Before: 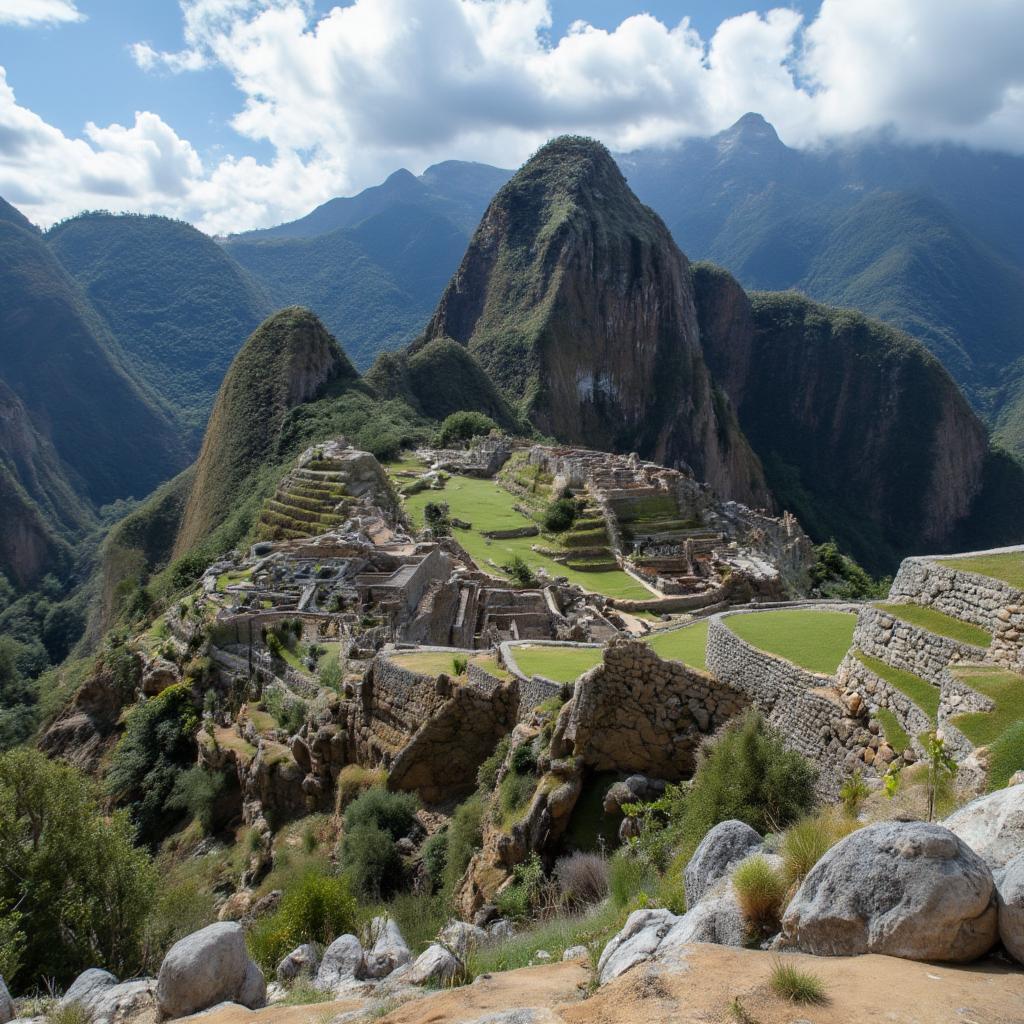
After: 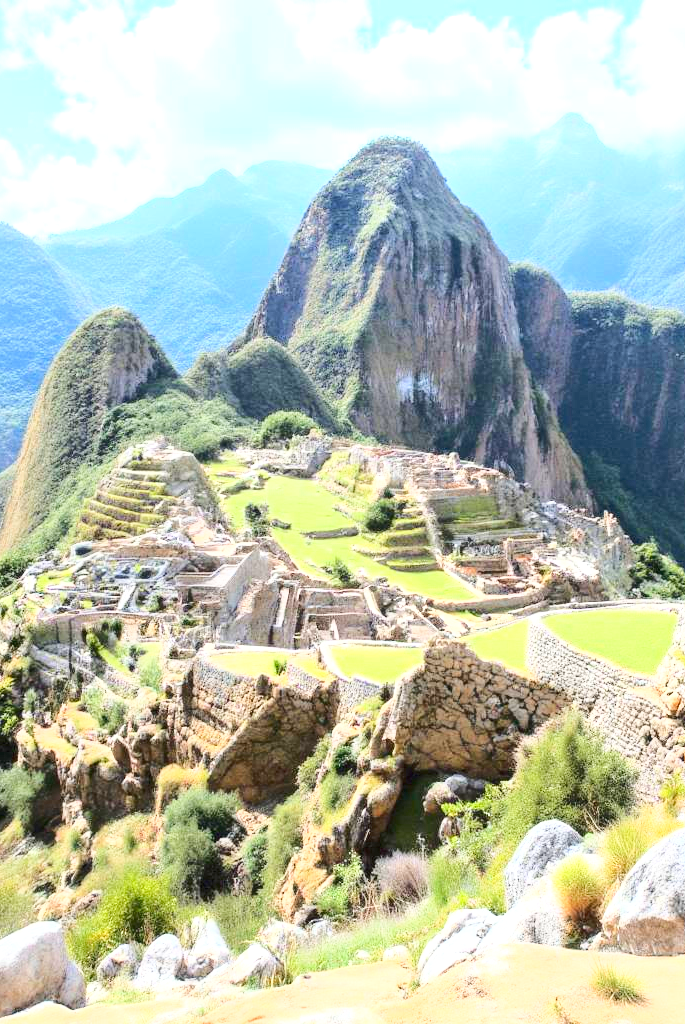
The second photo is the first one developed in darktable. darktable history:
exposure: black level correction 0, exposure 1.367 EV, compensate exposure bias true, compensate highlight preservation false
levels: levels [0, 0.445, 1]
base curve: curves: ch0 [(0, 0) (0.032, 0.037) (0.105, 0.228) (0.435, 0.76) (0.856, 0.983) (1, 1)]
crop and rotate: left 17.61%, right 15.456%
